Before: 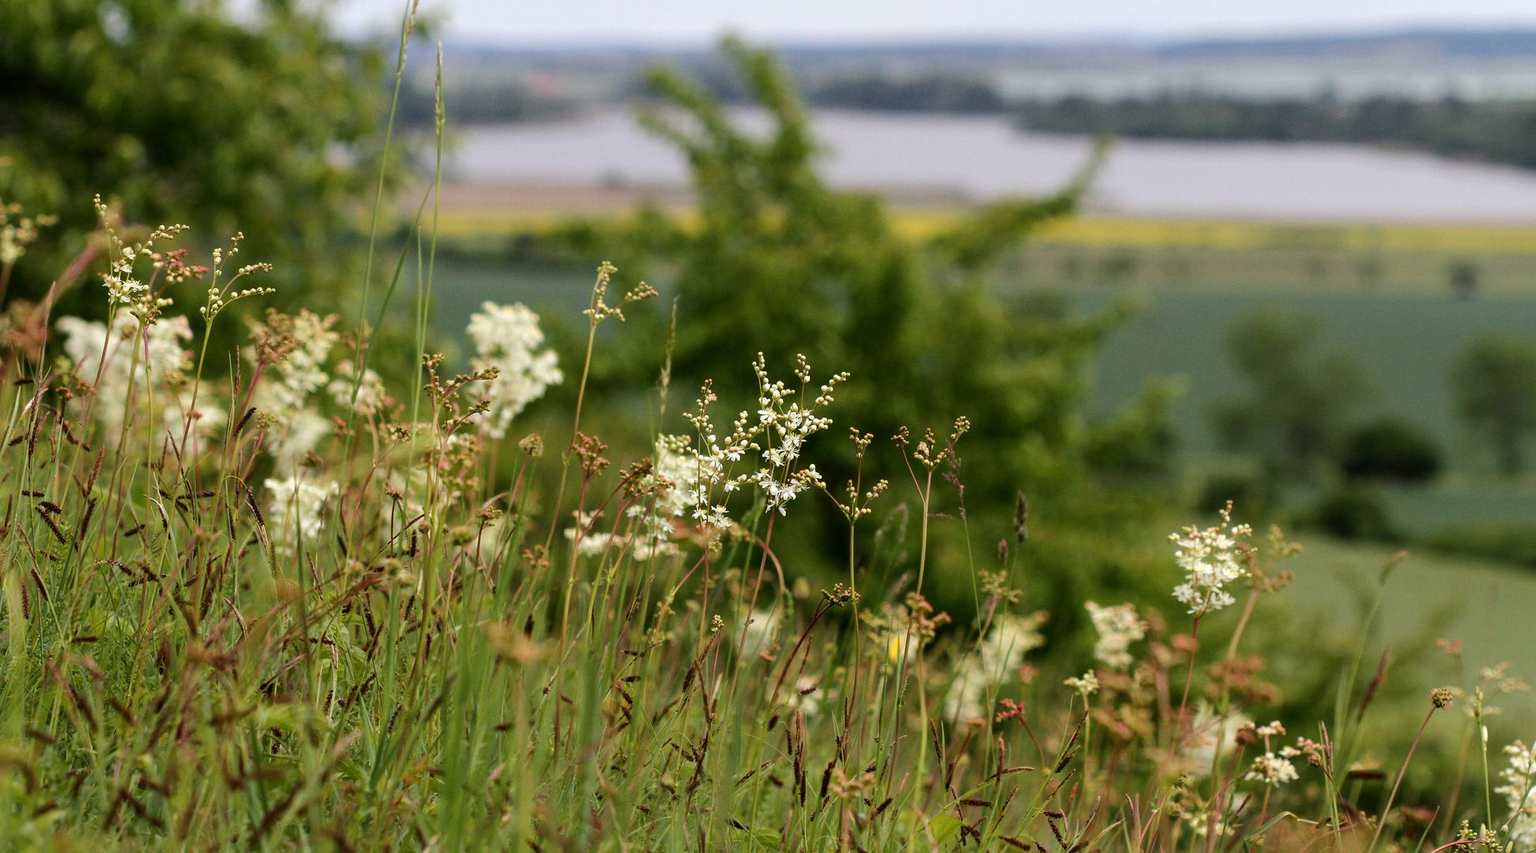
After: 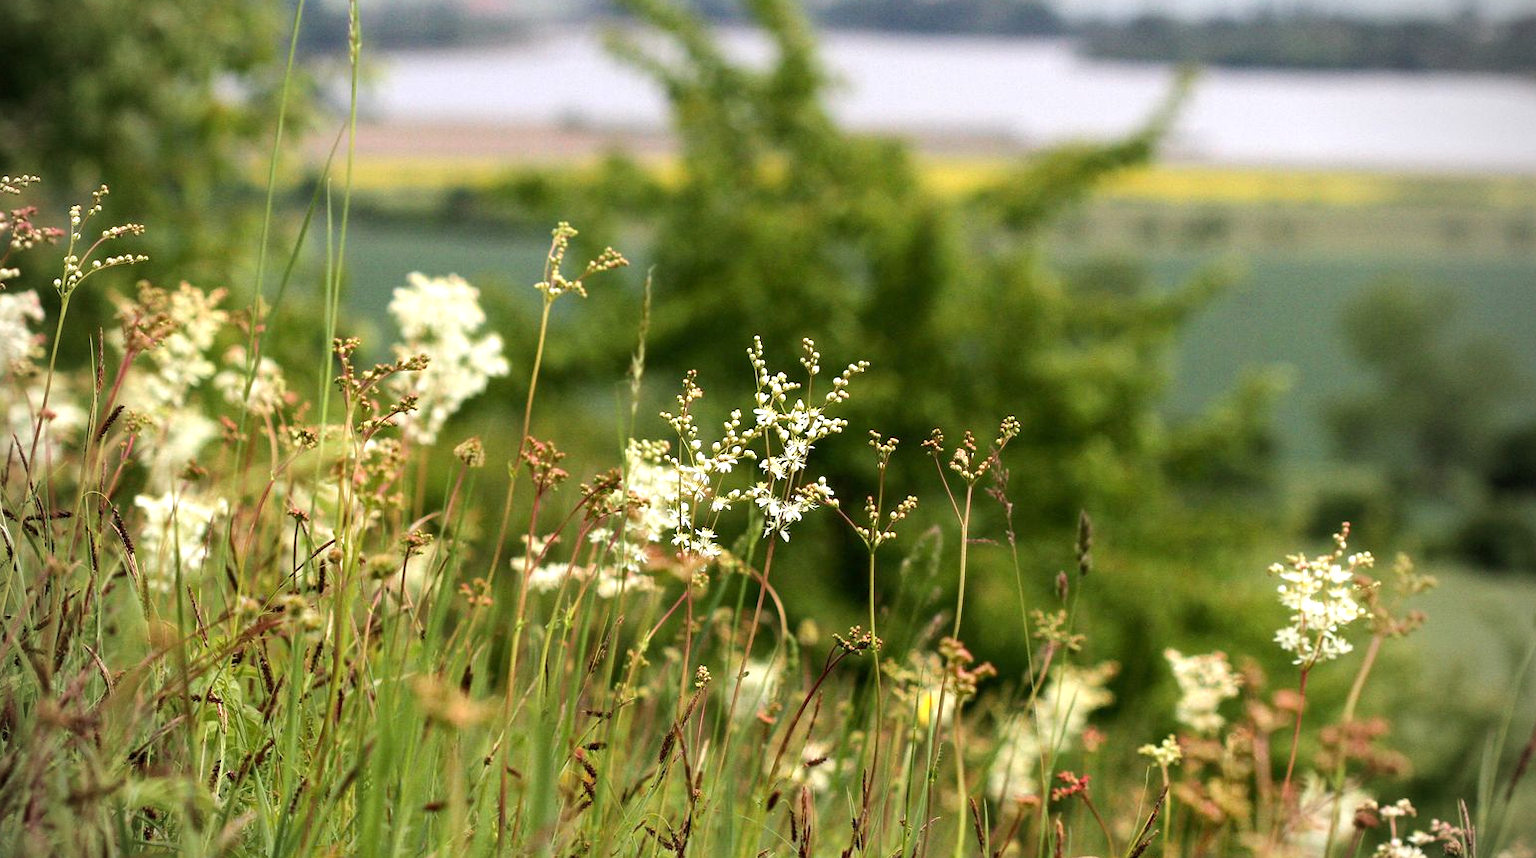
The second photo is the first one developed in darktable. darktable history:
vignetting: unbound false
crop and rotate: left 10.277%, top 9.935%, right 10.025%, bottom 9.834%
exposure: compensate exposure bias true, compensate highlight preservation false
tone equalizer: -7 EV 0.13 EV, edges refinement/feathering 500, mask exposure compensation -1.57 EV, preserve details no
